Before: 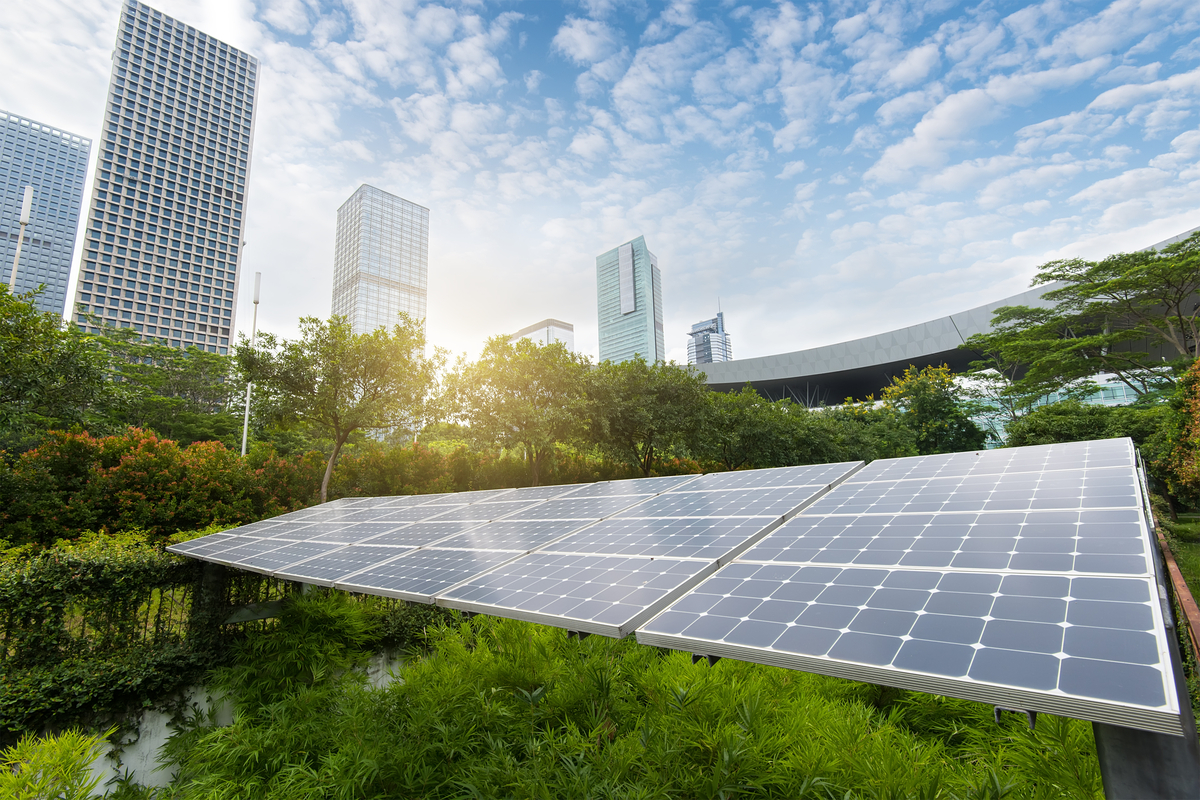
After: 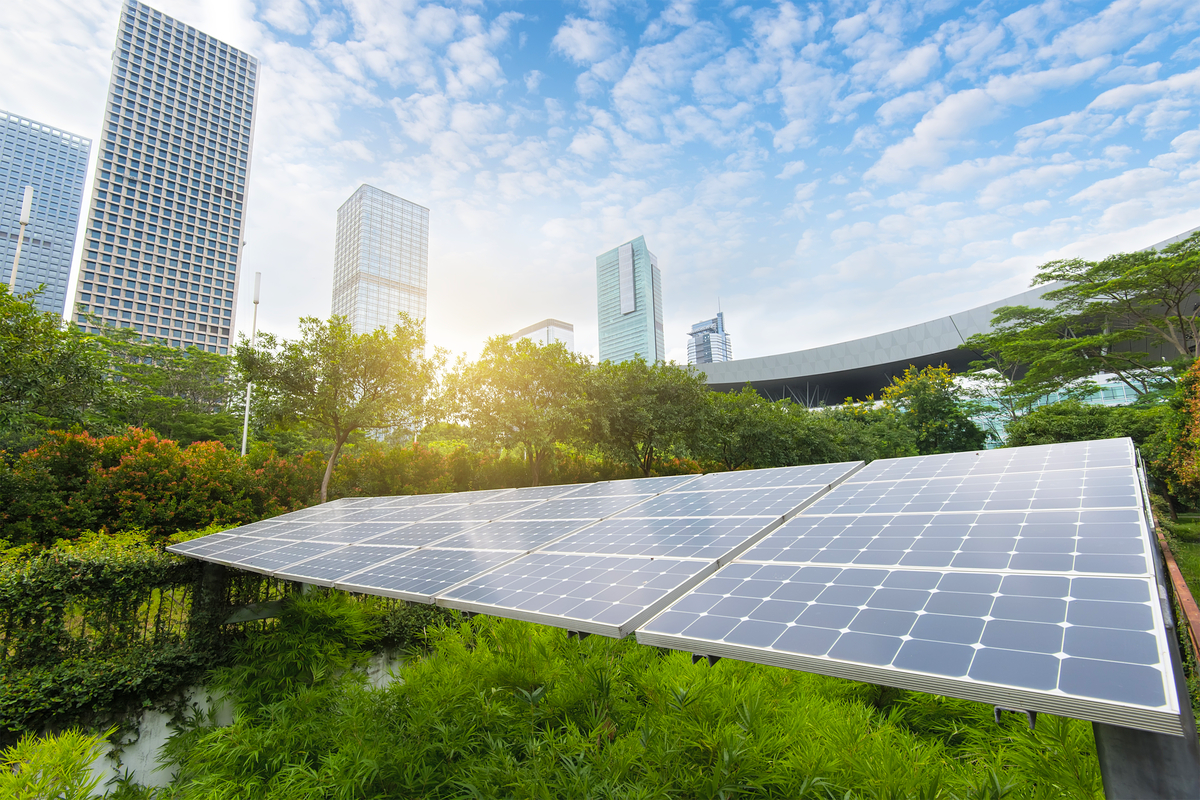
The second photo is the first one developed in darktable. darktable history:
contrast brightness saturation: brightness 0.093, saturation 0.191
